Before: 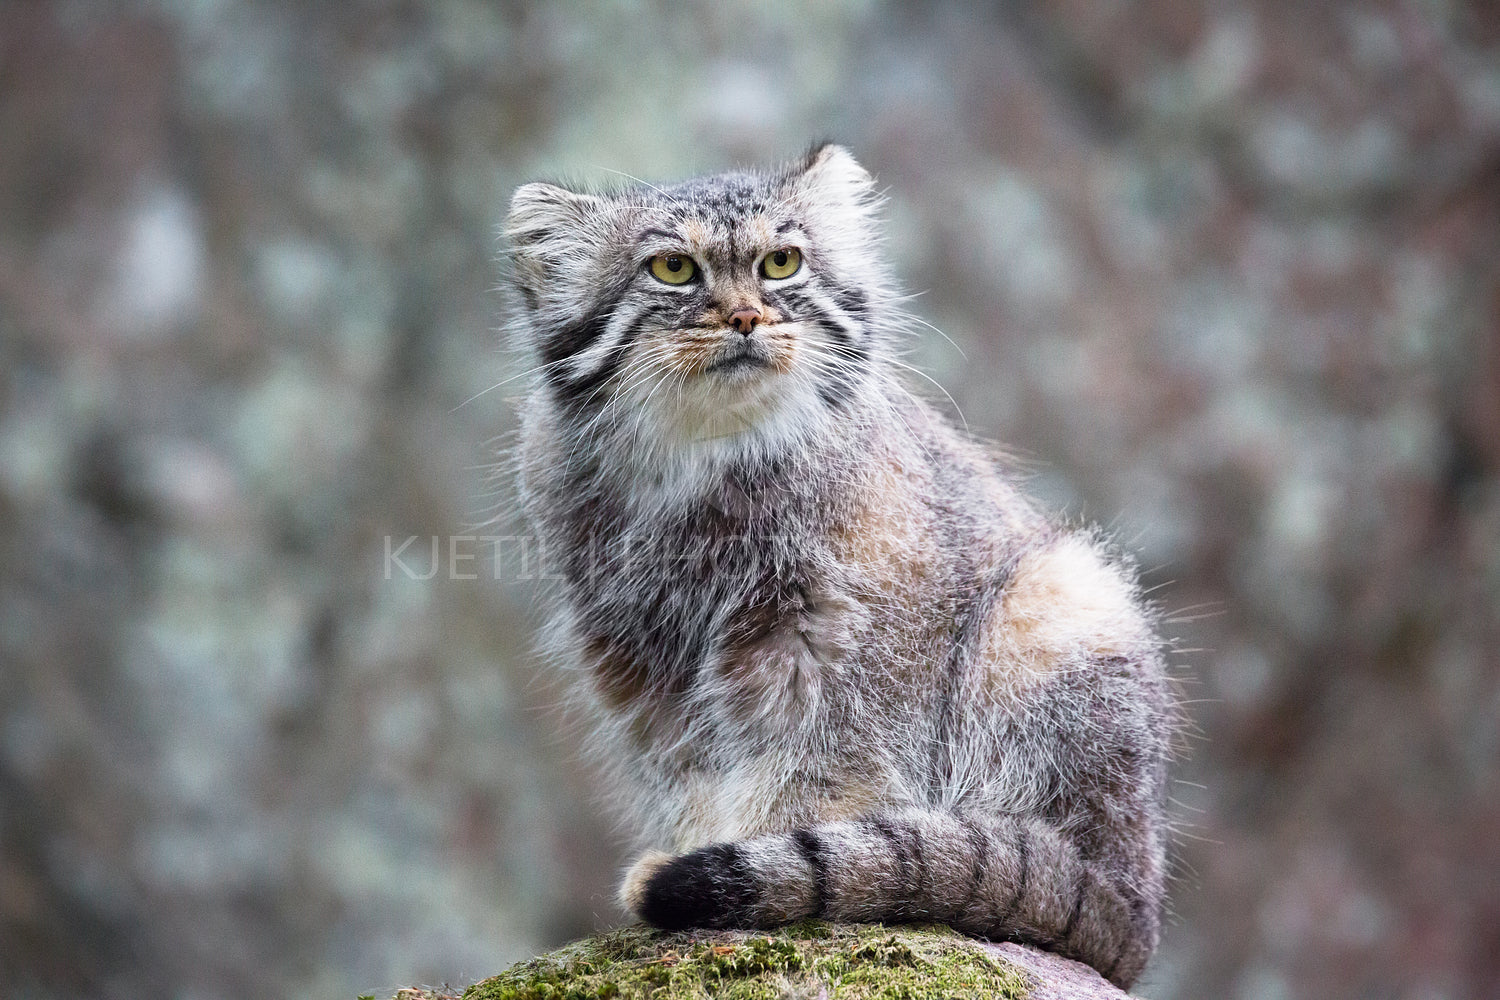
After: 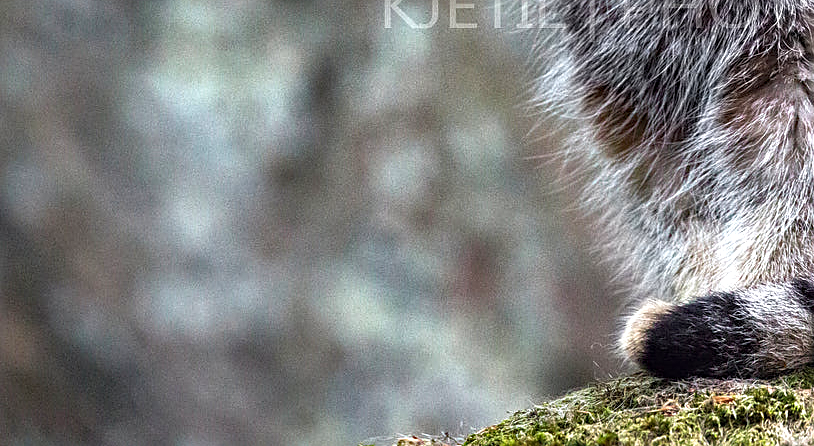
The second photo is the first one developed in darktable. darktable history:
exposure: black level correction 0, exposure 0.589 EV, compensate exposure bias true, compensate highlight preservation false
local contrast: detail 130%
tone equalizer: on, module defaults
contrast equalizer: octaves 7, y [[0.5 ×6], [0.5 ×6], [0.5, 0.5, 0.501, 0.545, 0.707, 0.863], [0 ×6], [0 ×6]]
sharpen: on, module defaults
shadows and highlights: shadows 18.72, highlights -85.4, soften with gaussian
haze removal: compatibility mode true, adaptive false
crop and rotate: top 55.185%, right 45.678%, bottom 0.133%
